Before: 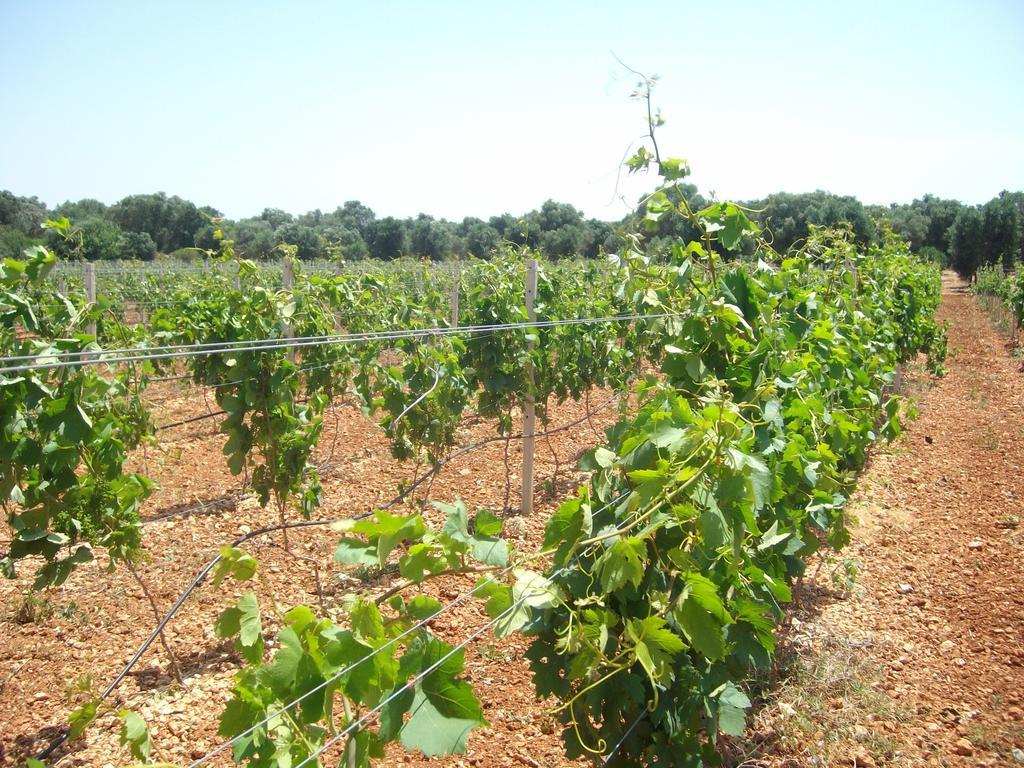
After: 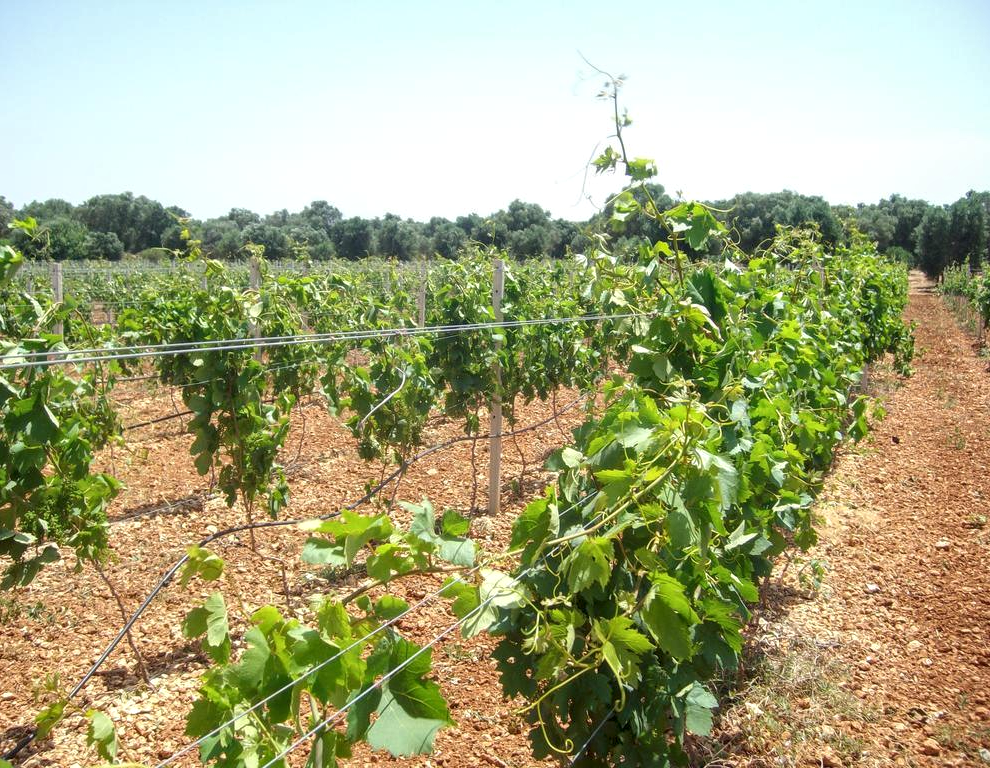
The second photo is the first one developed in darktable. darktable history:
crop and rotate: left 3.238%
local contrast: detail 130%
